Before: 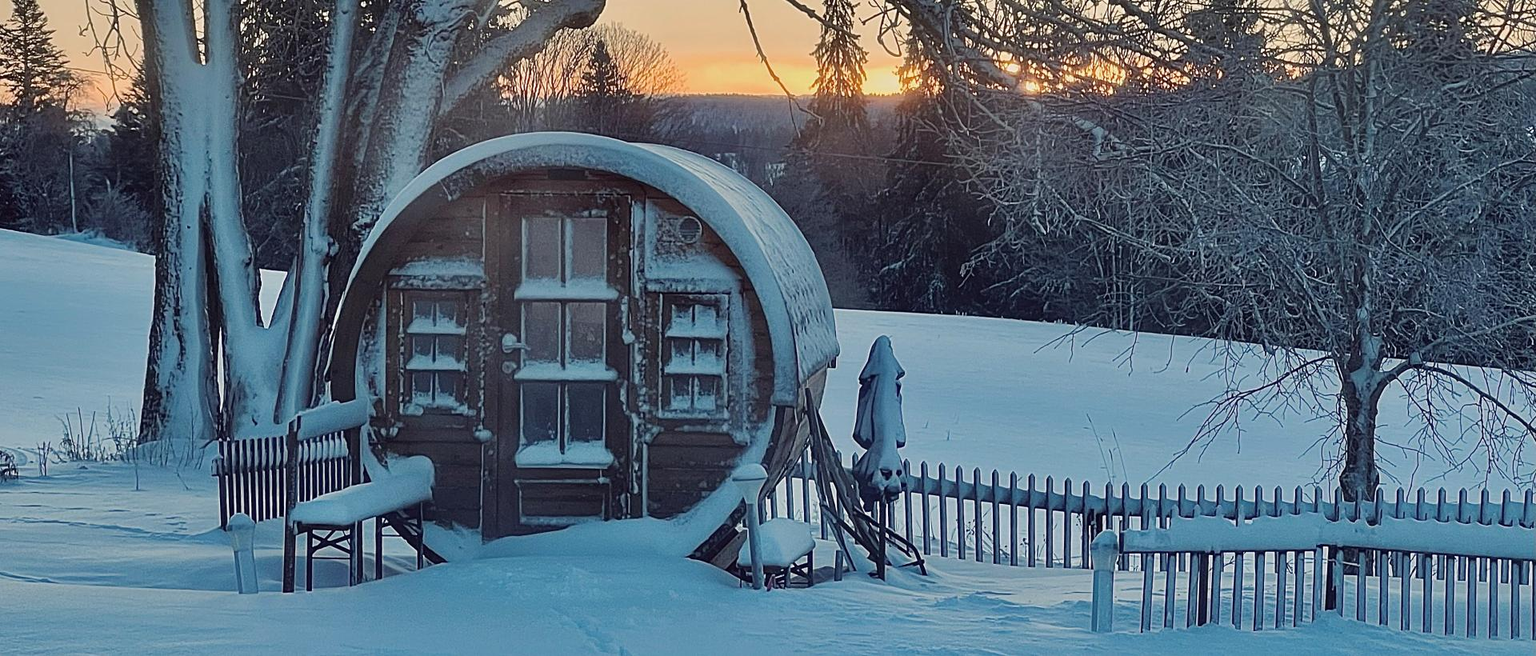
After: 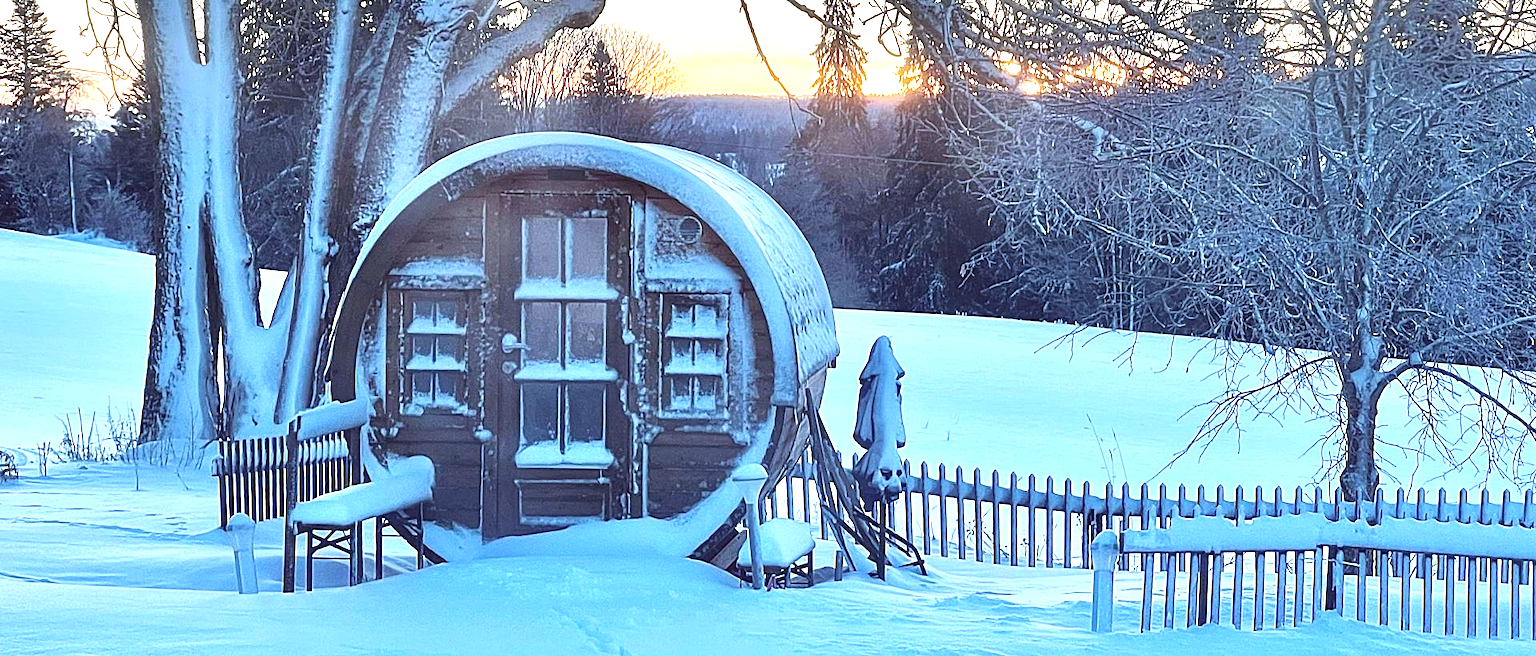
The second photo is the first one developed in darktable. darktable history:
exposure: black level correction 0, exposure 1.45 EV, compensate exposure bias true, compensate highlight preservation false
white balance: red 0.926, green 1.003, blue 1.133
